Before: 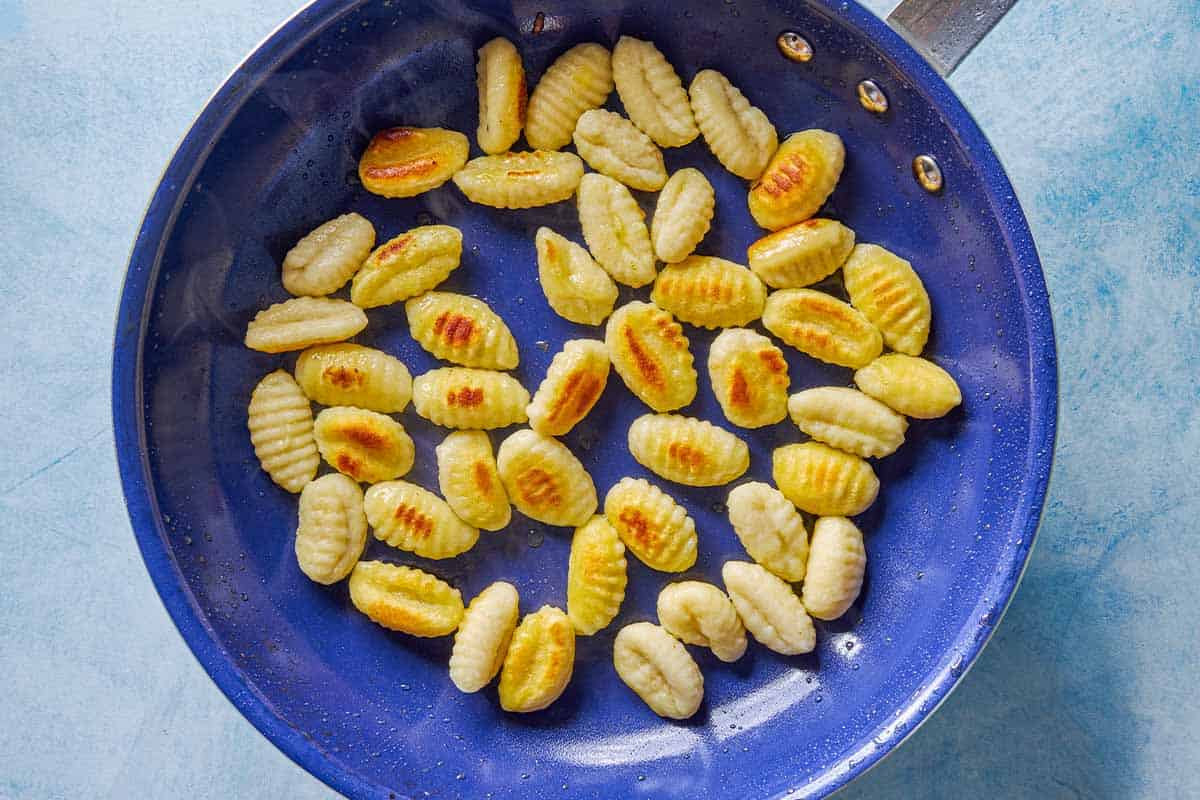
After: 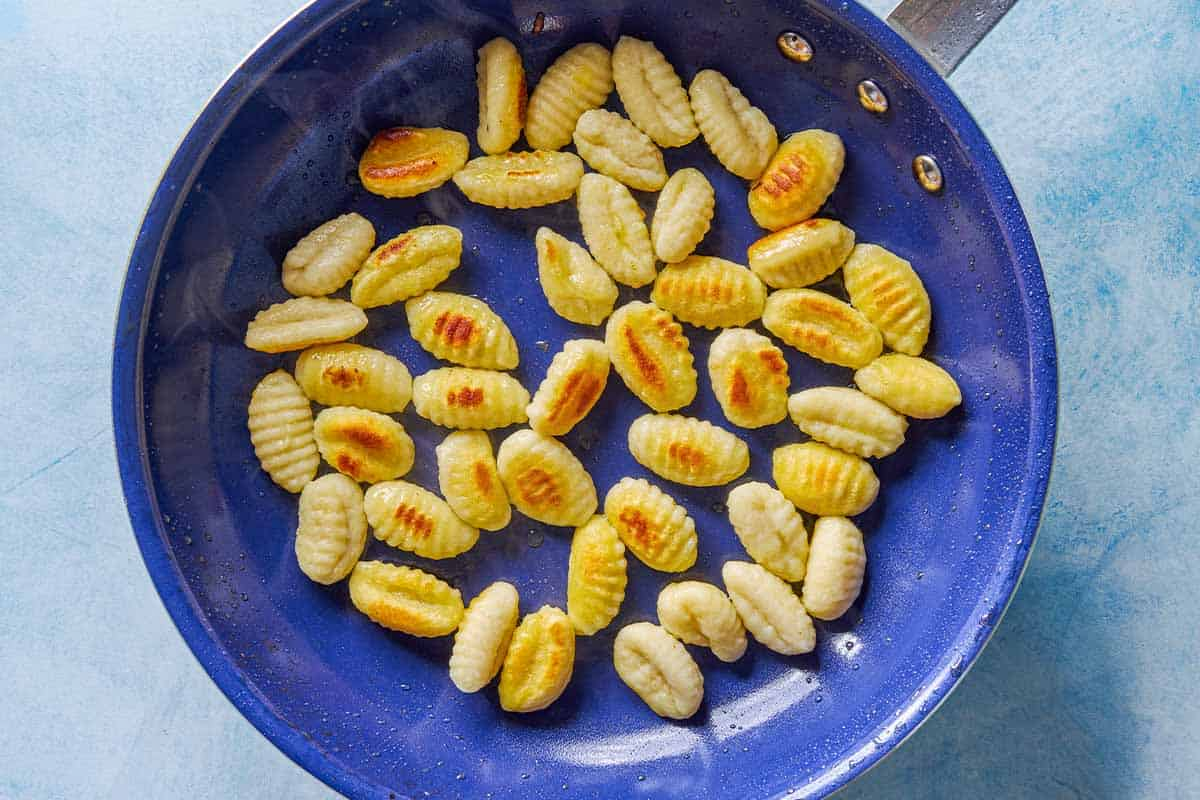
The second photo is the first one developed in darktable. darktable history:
shadows and highlights: shadows -22.29, highlights 47.64, soften with gaussian
